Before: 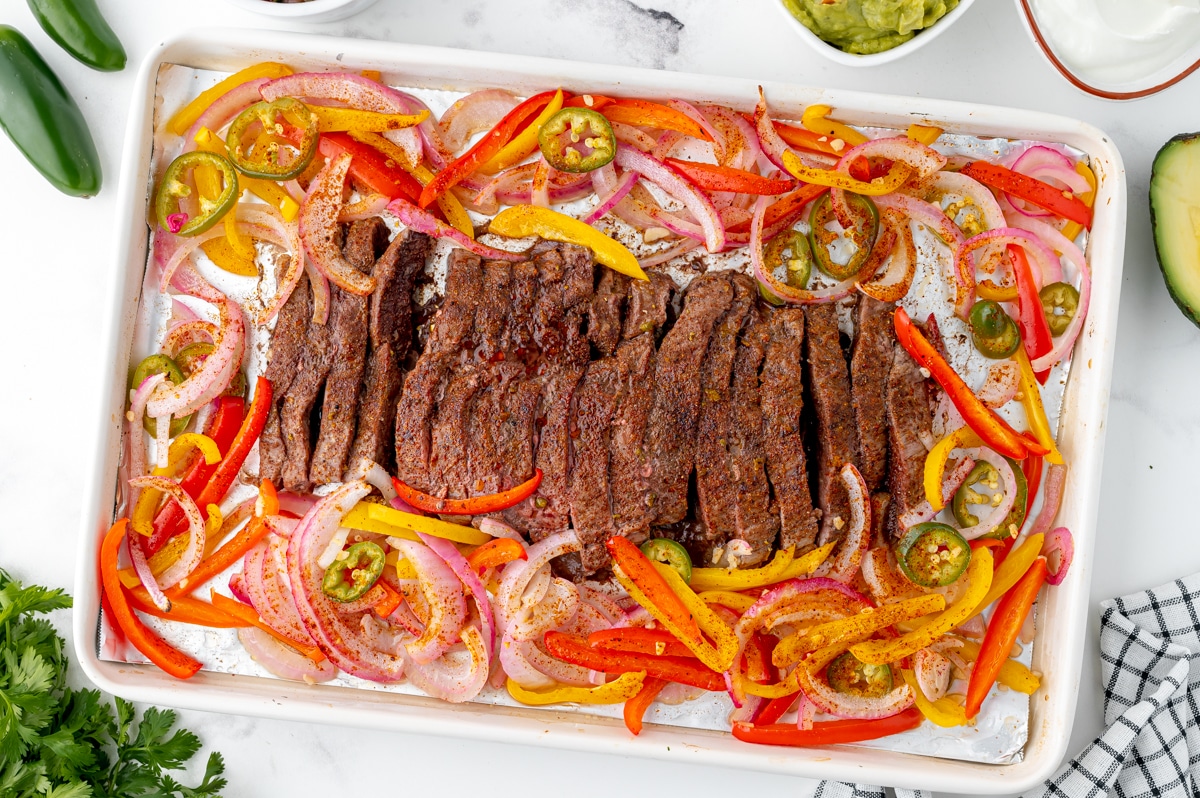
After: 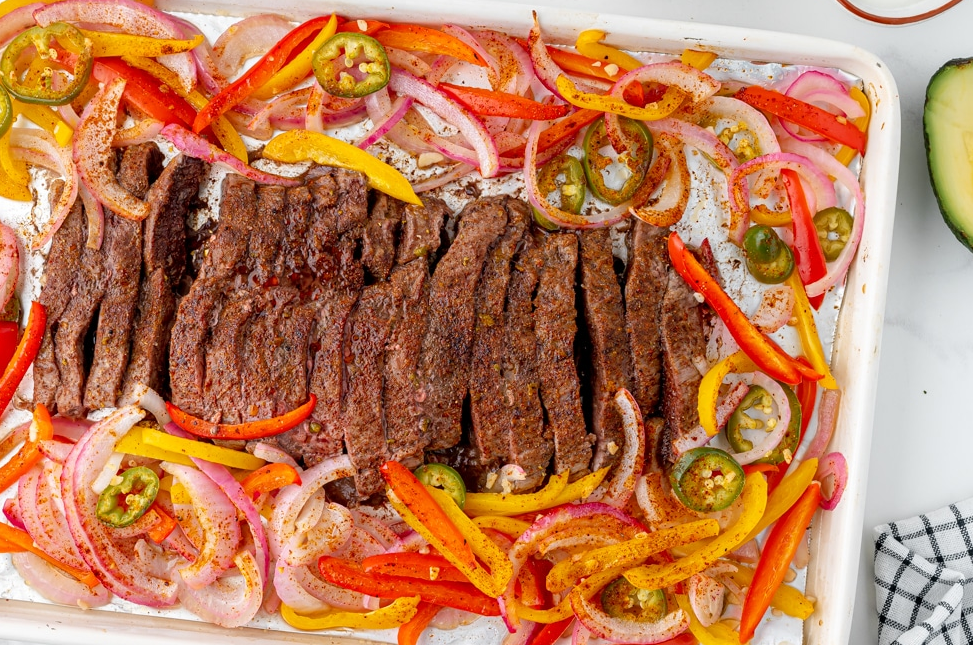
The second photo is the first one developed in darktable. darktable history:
crop: left 18.907%, top 9.462%, right 0.001%, bottom 9.646%
